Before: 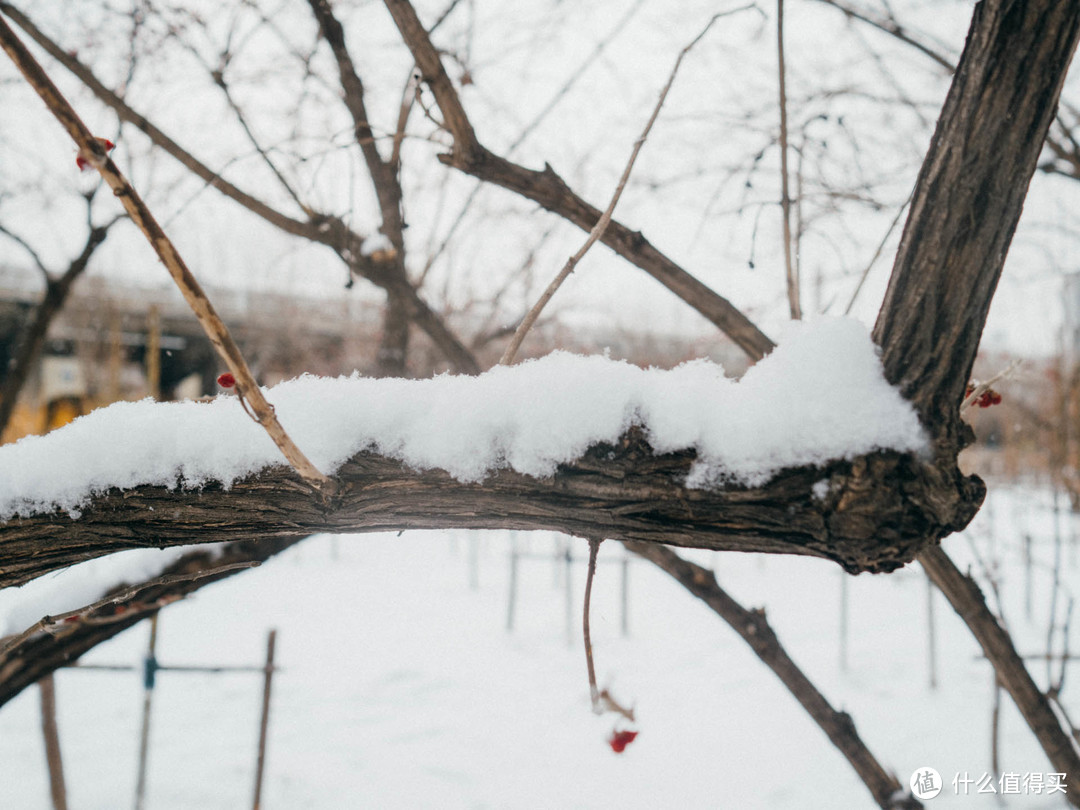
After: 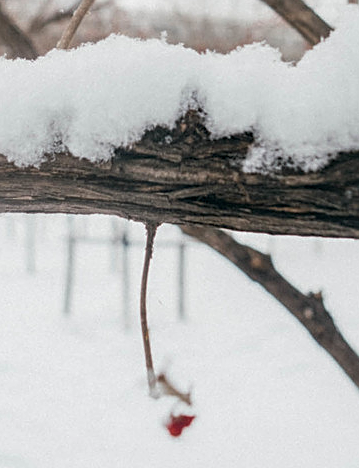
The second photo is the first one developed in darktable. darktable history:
tone equalizer: edges refinement/feathering 500, mask exposure compensation -1.57 EV, preserve details no
local contrast: on, module defaults
crop: left 41.027%, top 39.074%, right 25.682%, bottom 3.091%
sharpen: on, module defaults
